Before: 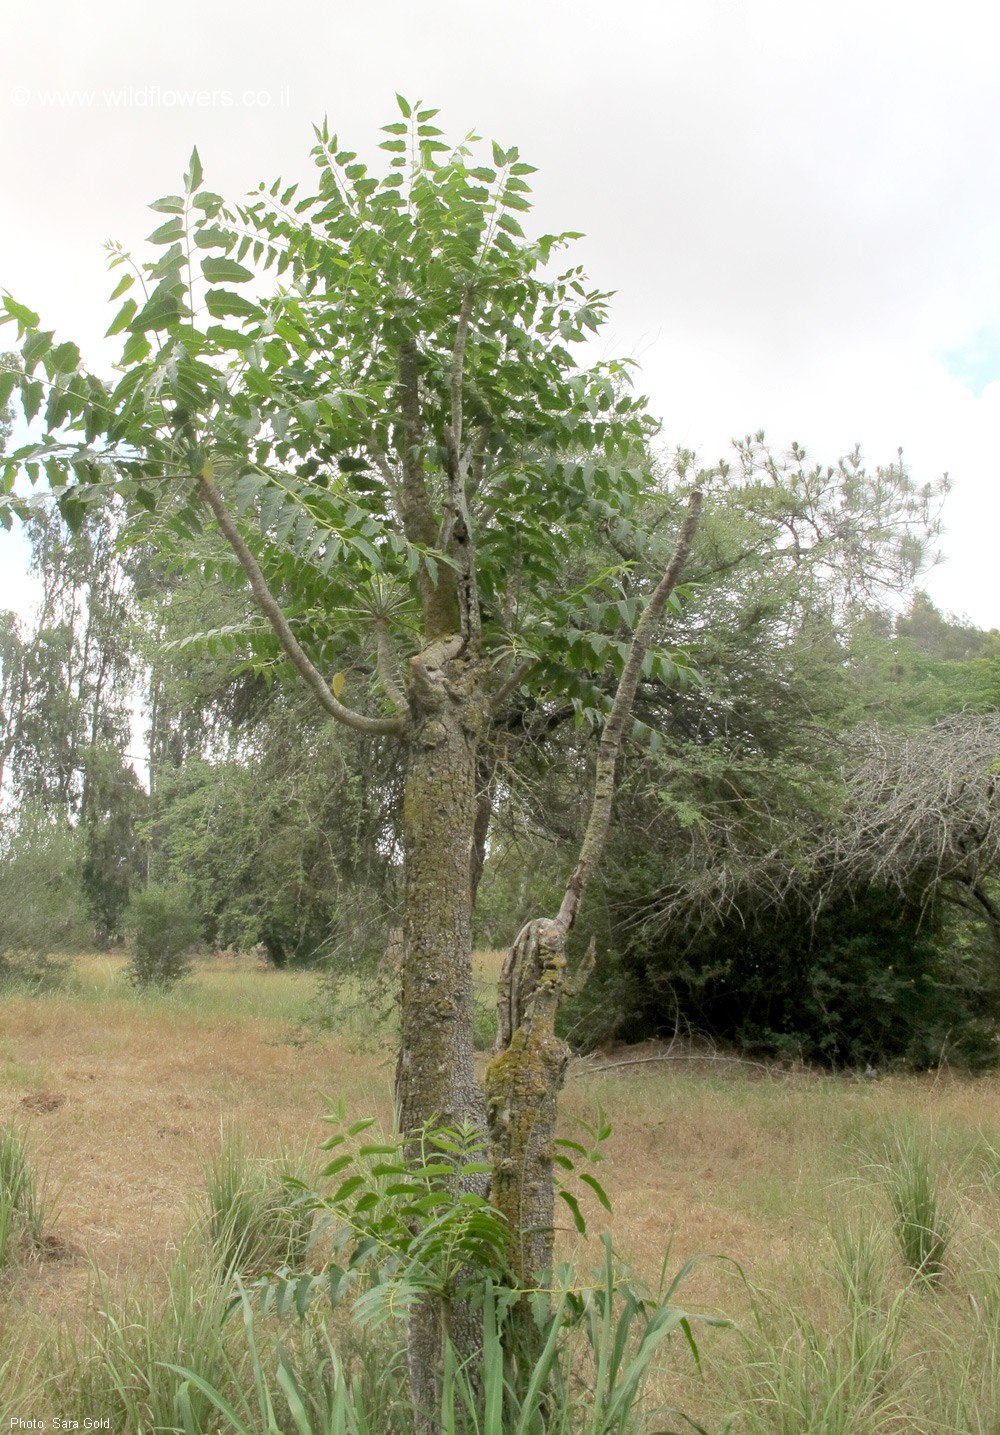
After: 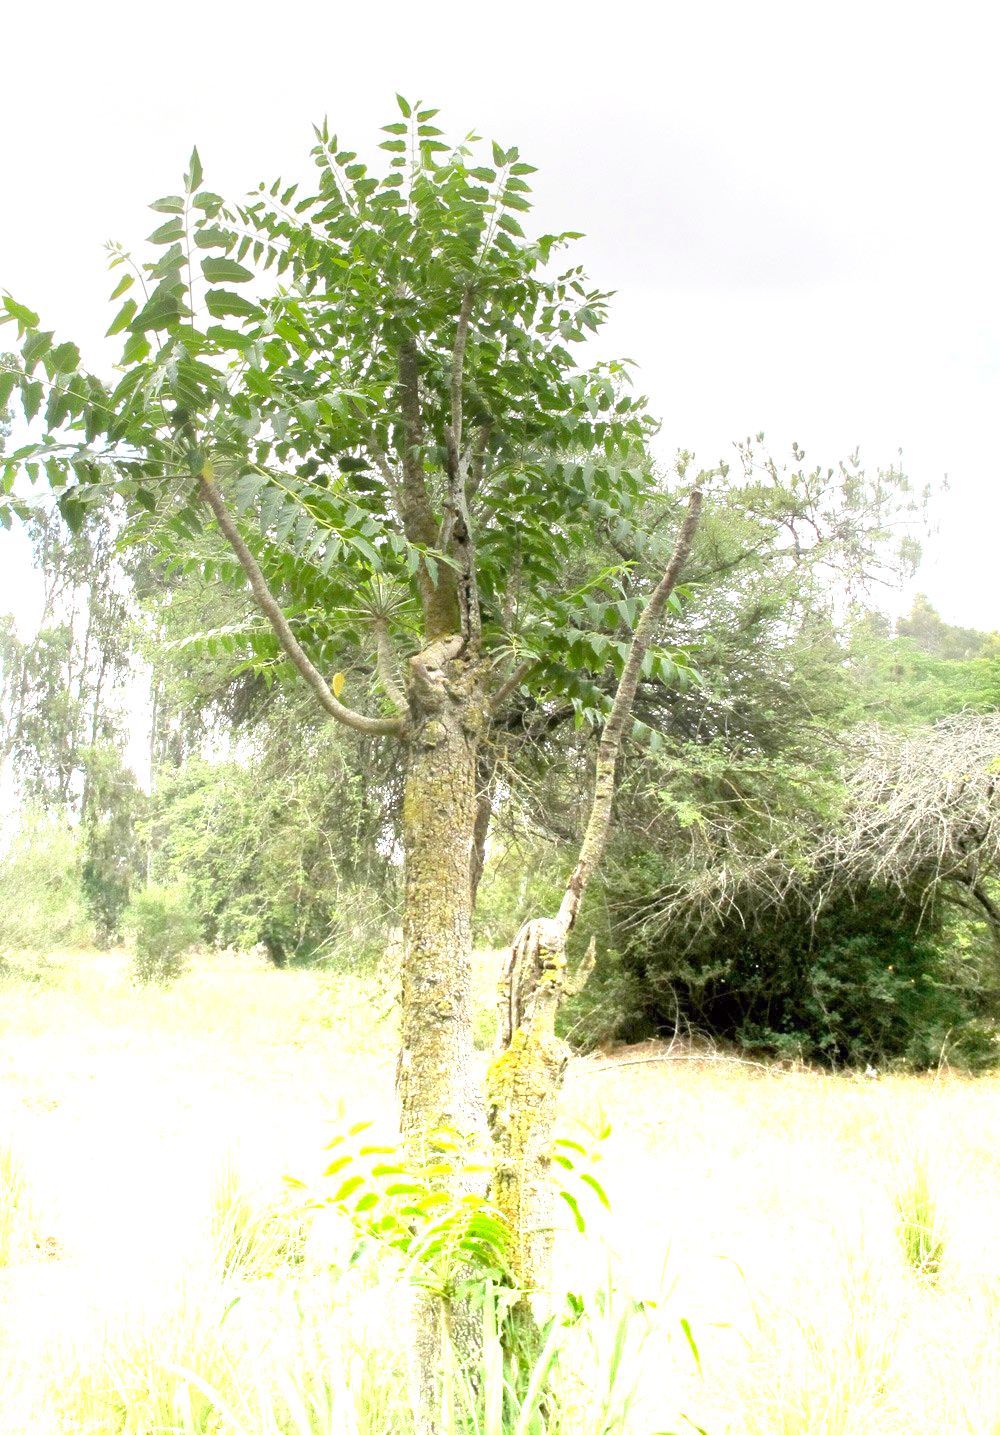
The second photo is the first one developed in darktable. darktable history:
color balance: lift [1, 1, 0.999, 1.001], gamma [1, 1.003, 1.005, 0.995], gain [1, 0.992, 0.988, 1.012], contrast 5%, output saturation 110%
base curve: preserve colors none
graduated density: density -3.9 EV
